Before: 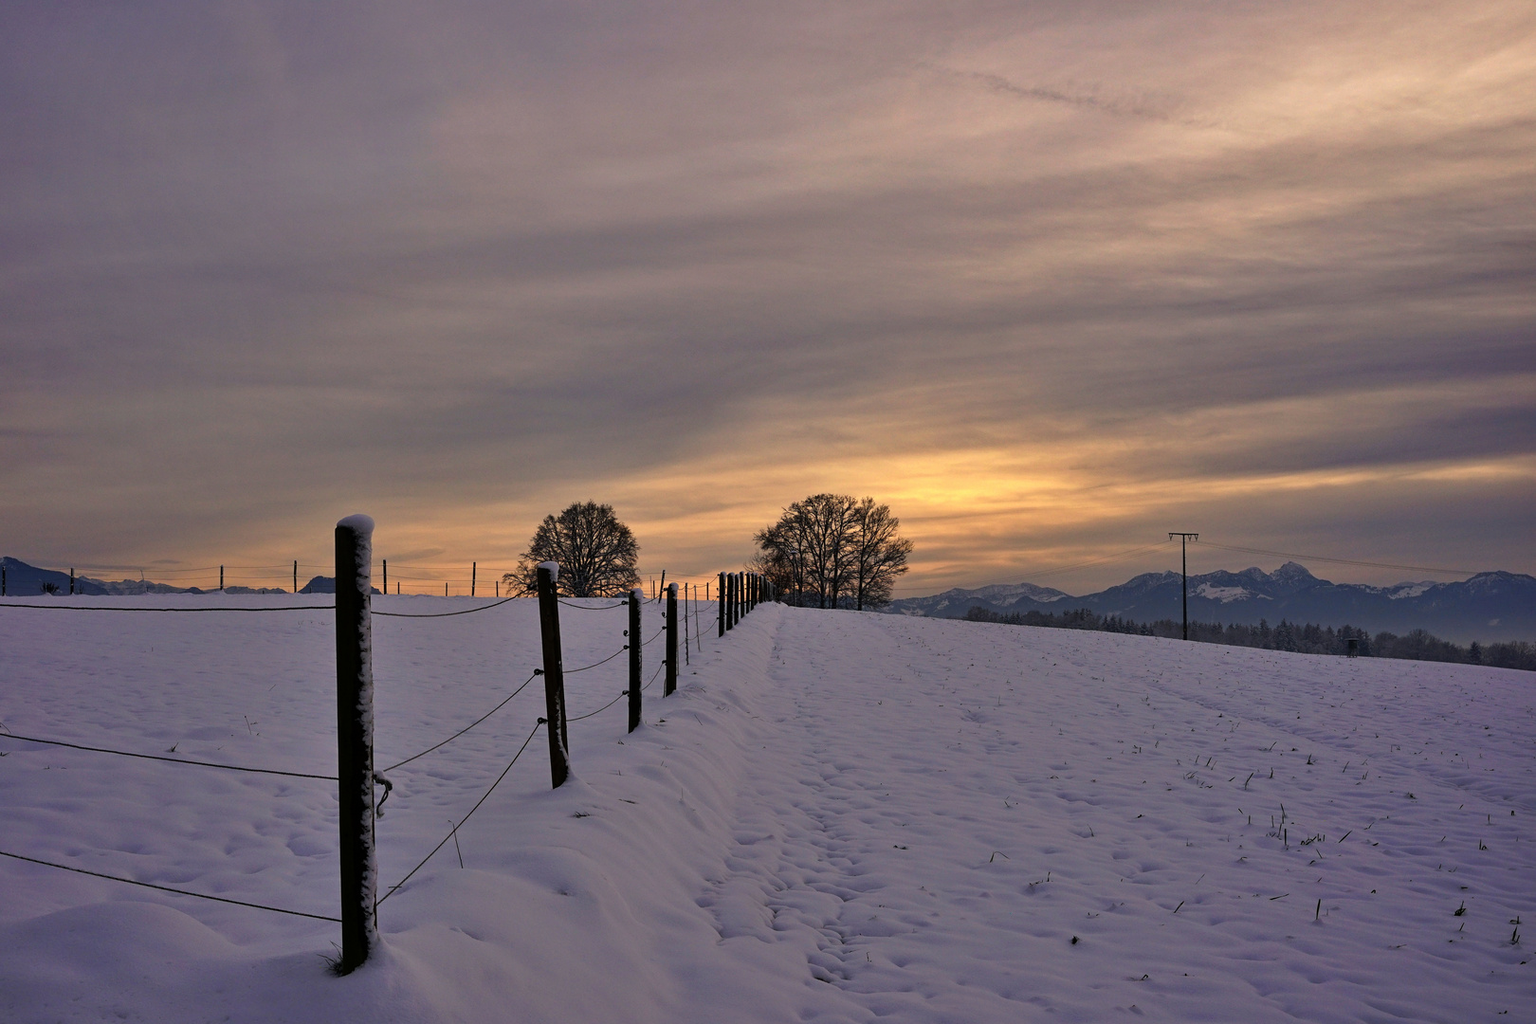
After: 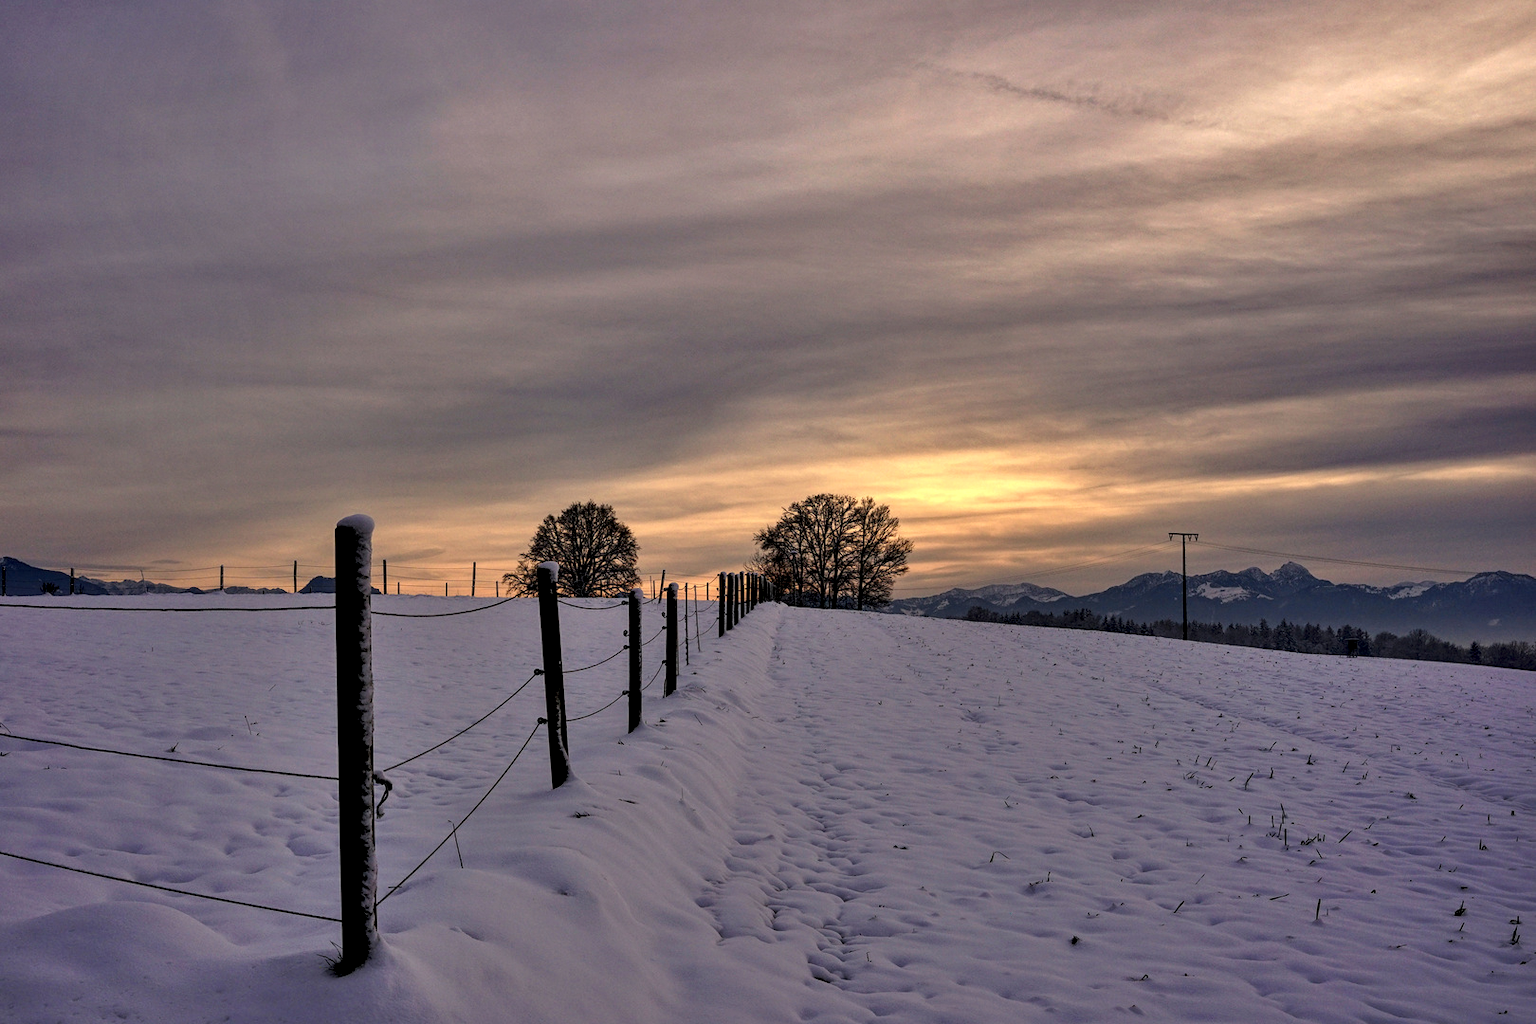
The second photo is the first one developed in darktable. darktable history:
local contrast: detail 154%
shadows and highlights: low approximation 0.01, soften with gaussian
